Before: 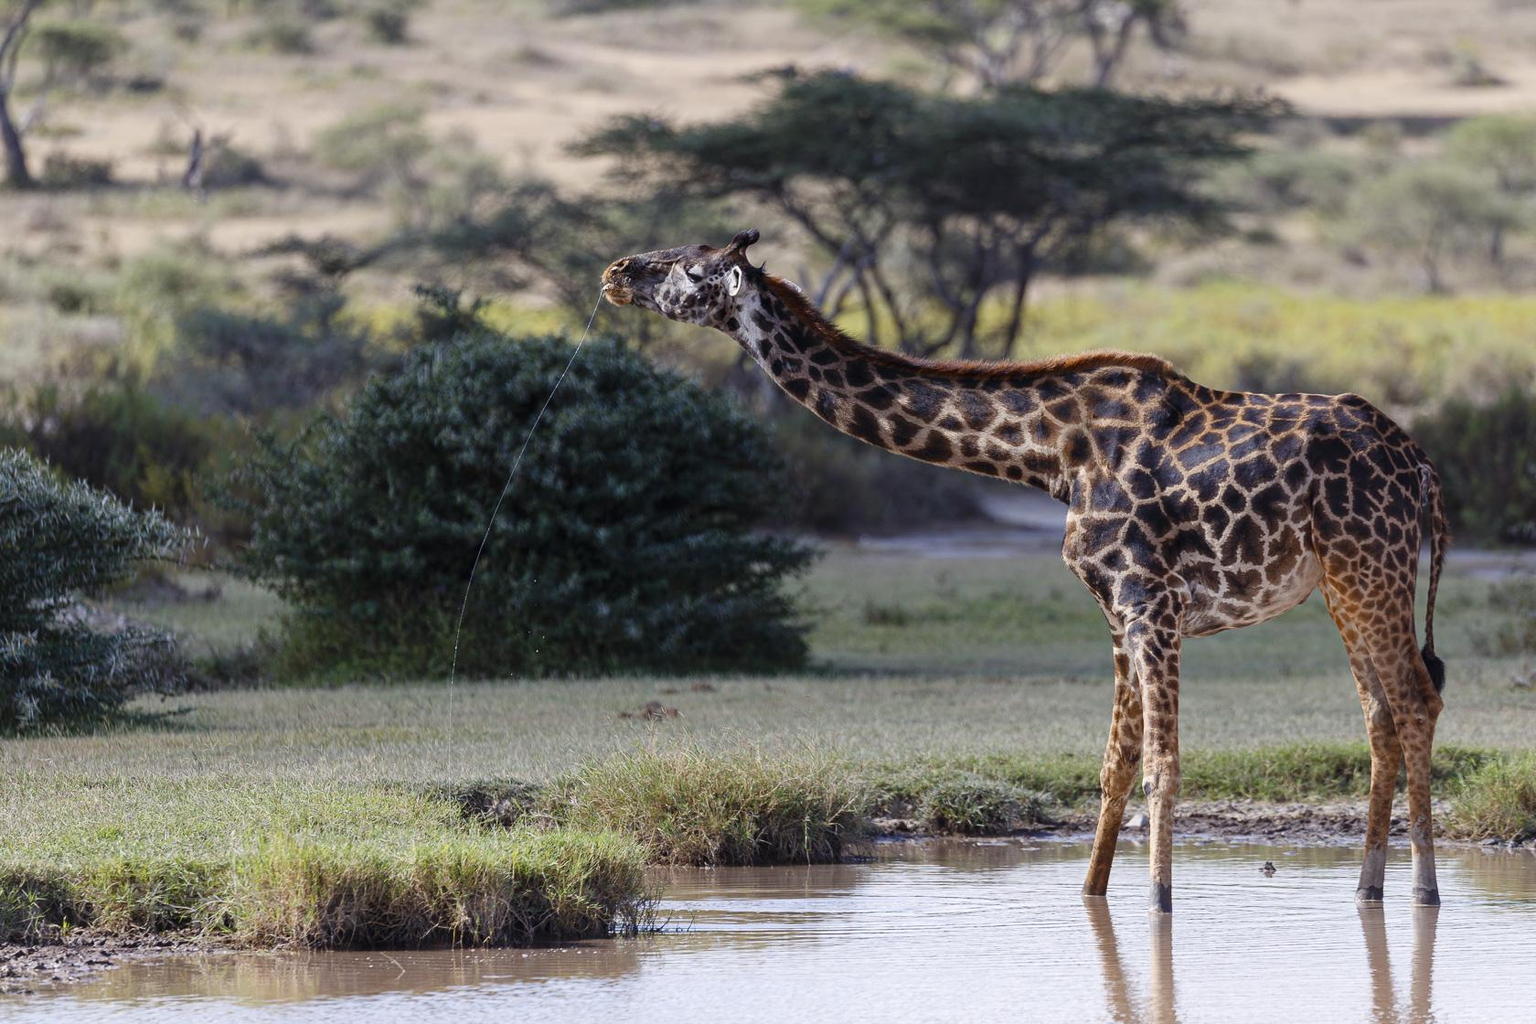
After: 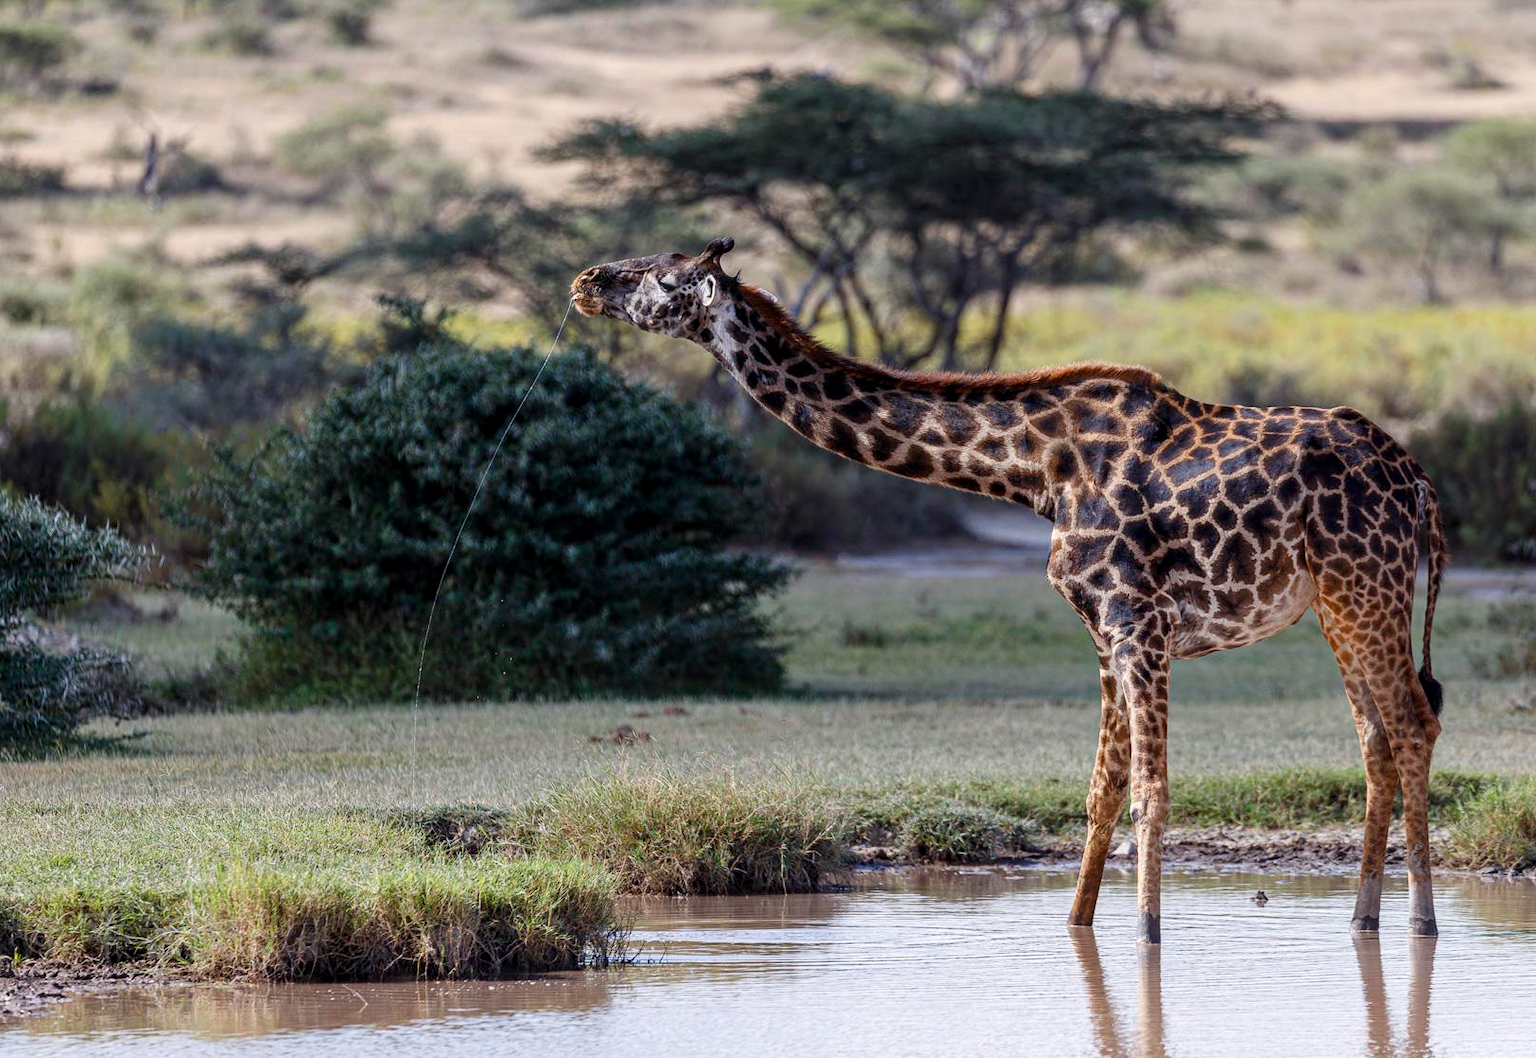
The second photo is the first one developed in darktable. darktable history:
crop and rotate: left 3.238%
local contrast: on, module defaults
